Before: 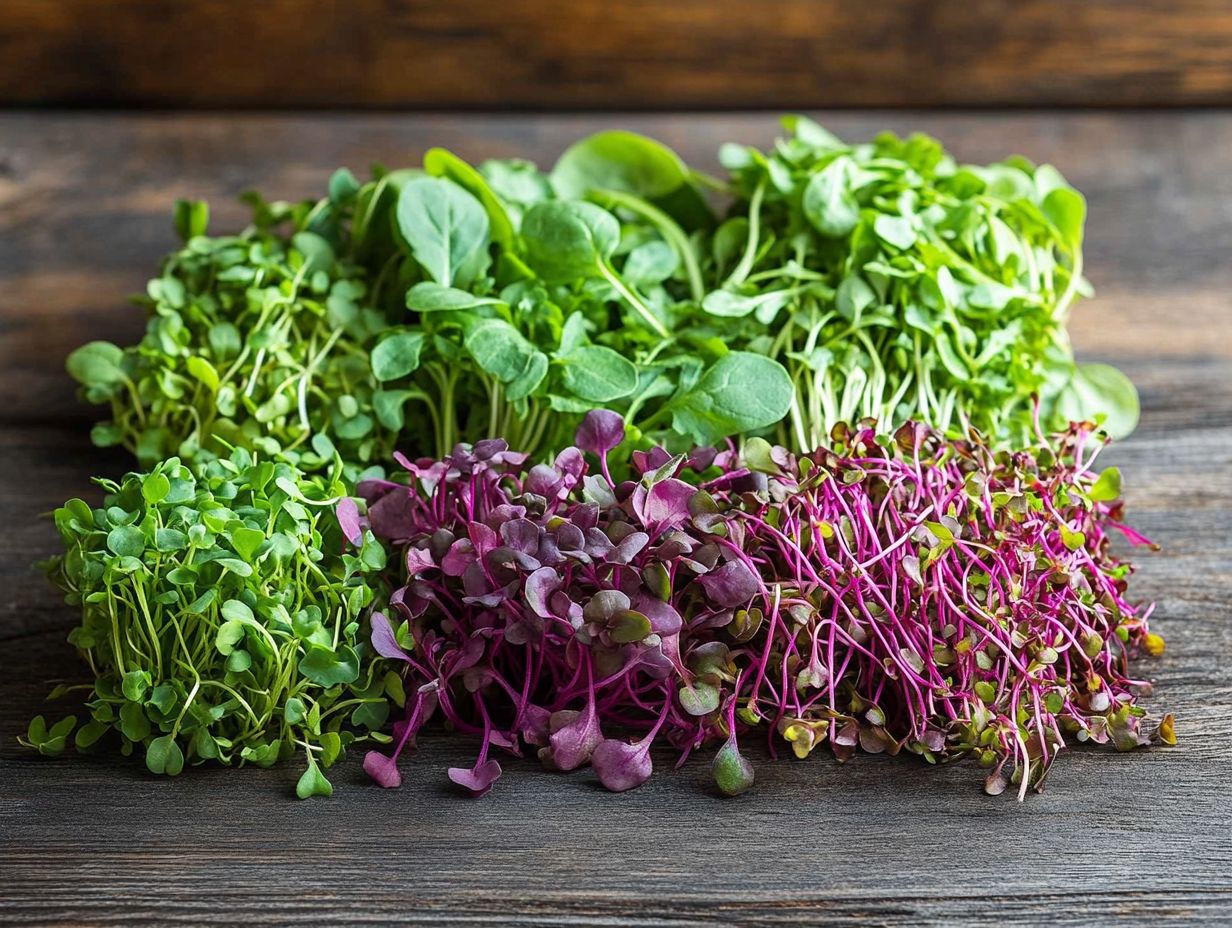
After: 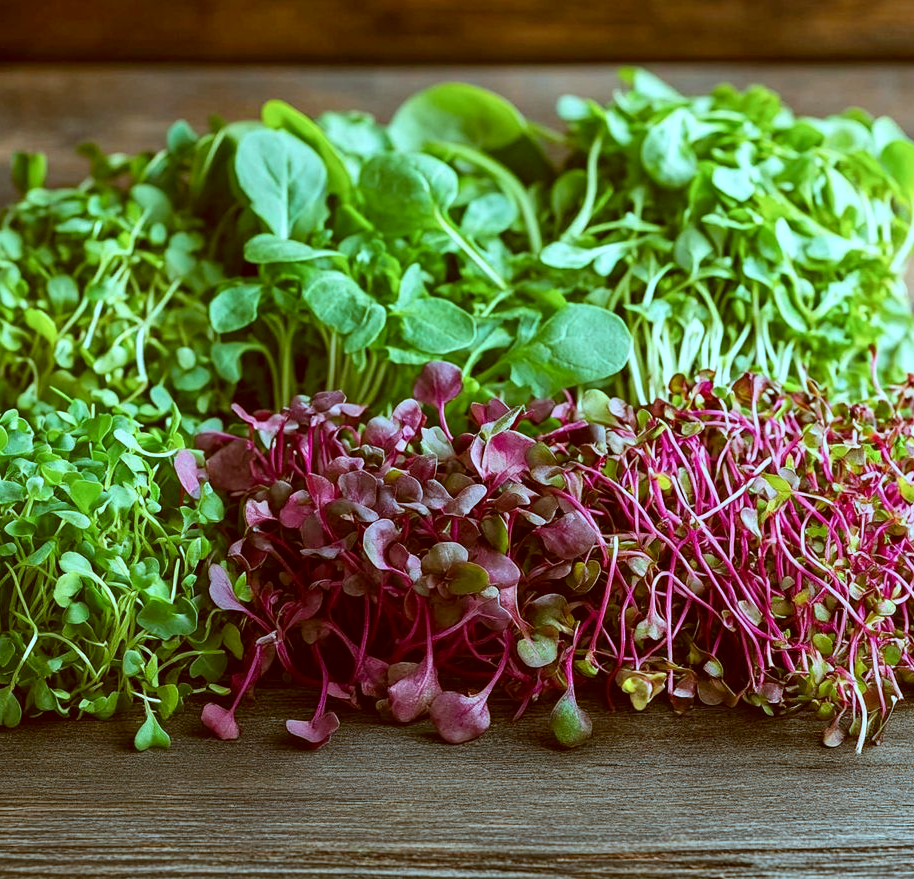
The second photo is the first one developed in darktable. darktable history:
color correction: highlights a* -14.62, highlights b* -16.22, shadows a* 10.12, shadows b* 29.4
crop and rotate: left 13.15%, top 5.251%, right 12.609%
